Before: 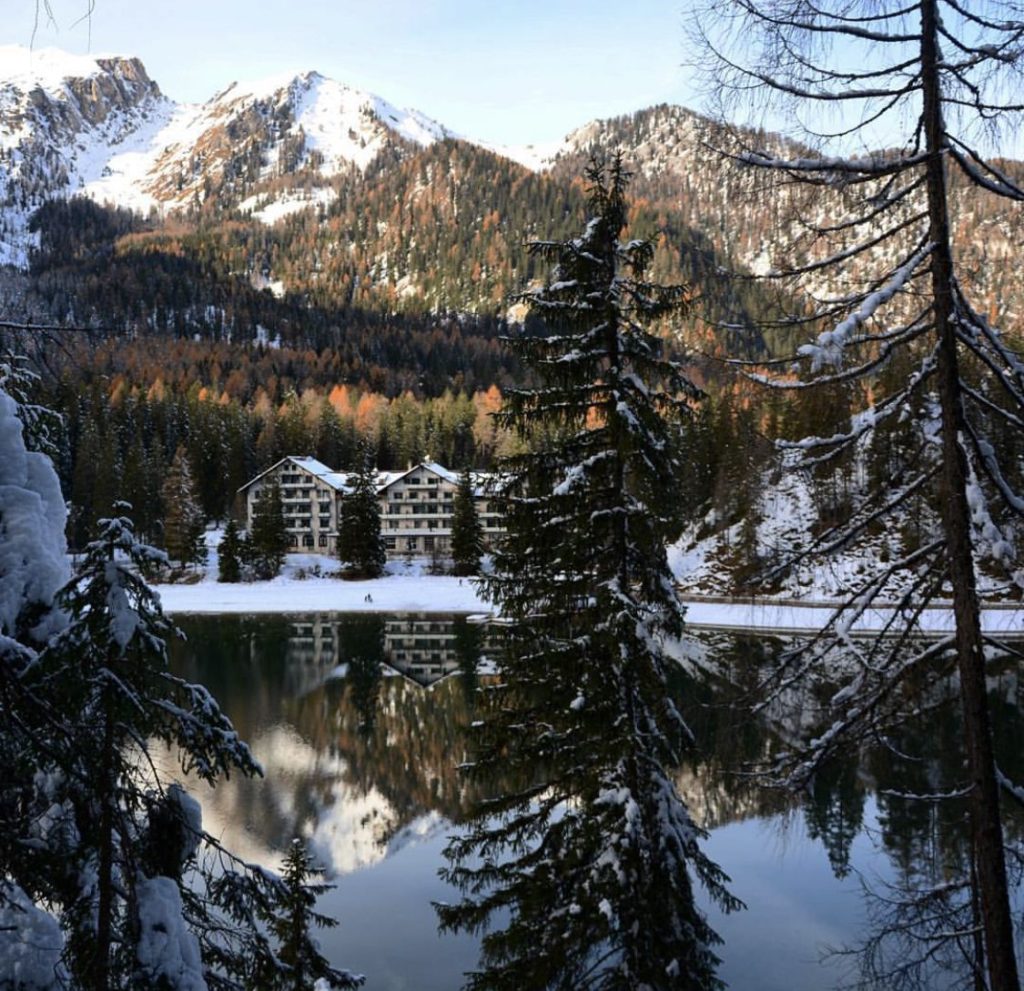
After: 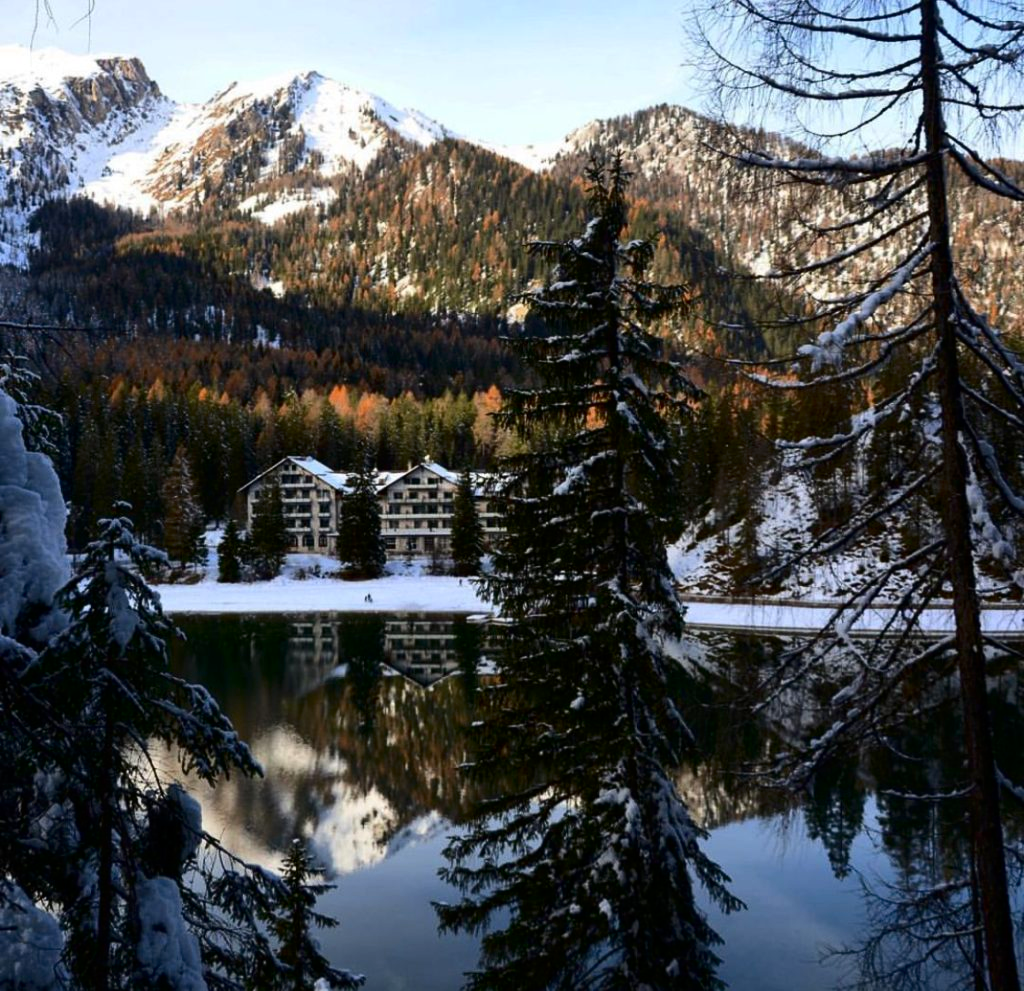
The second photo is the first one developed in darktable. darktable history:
contrast brightness saturation: contrast 0.121, brightness -0.121, saturation 0.198
